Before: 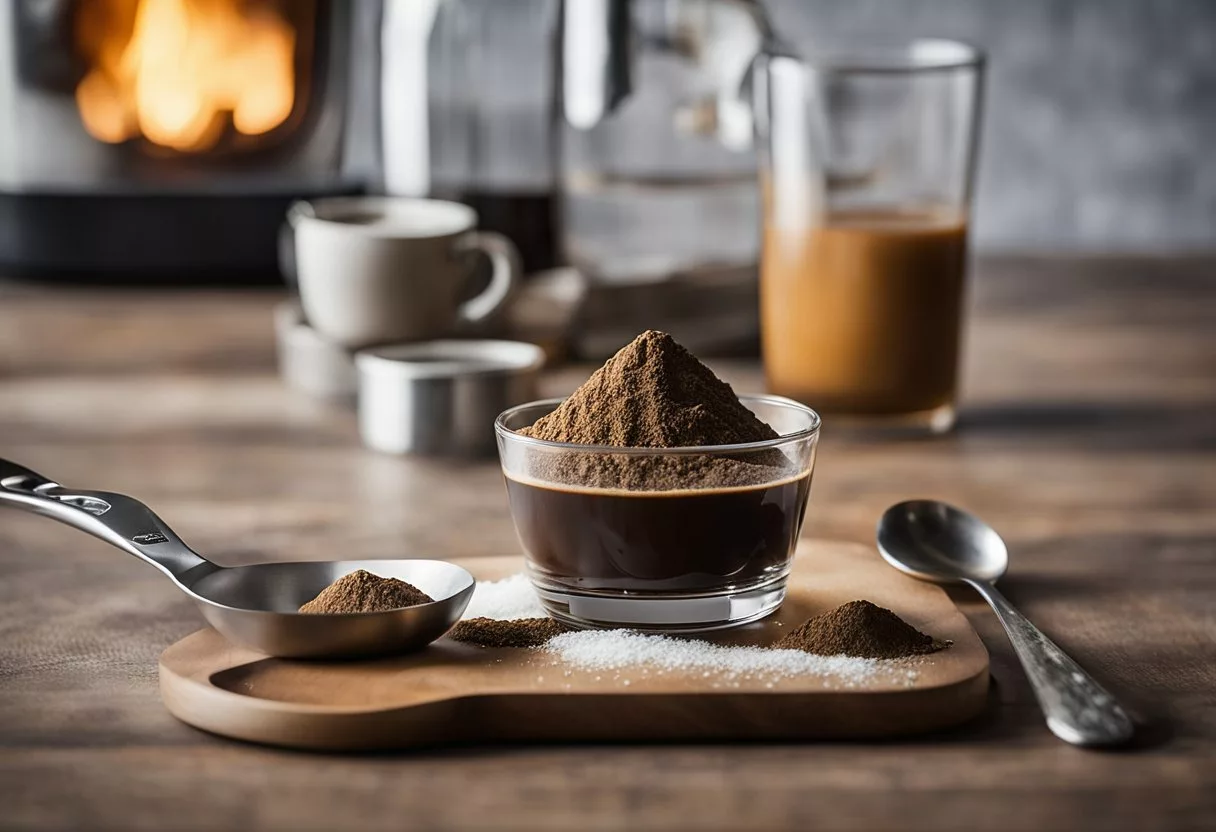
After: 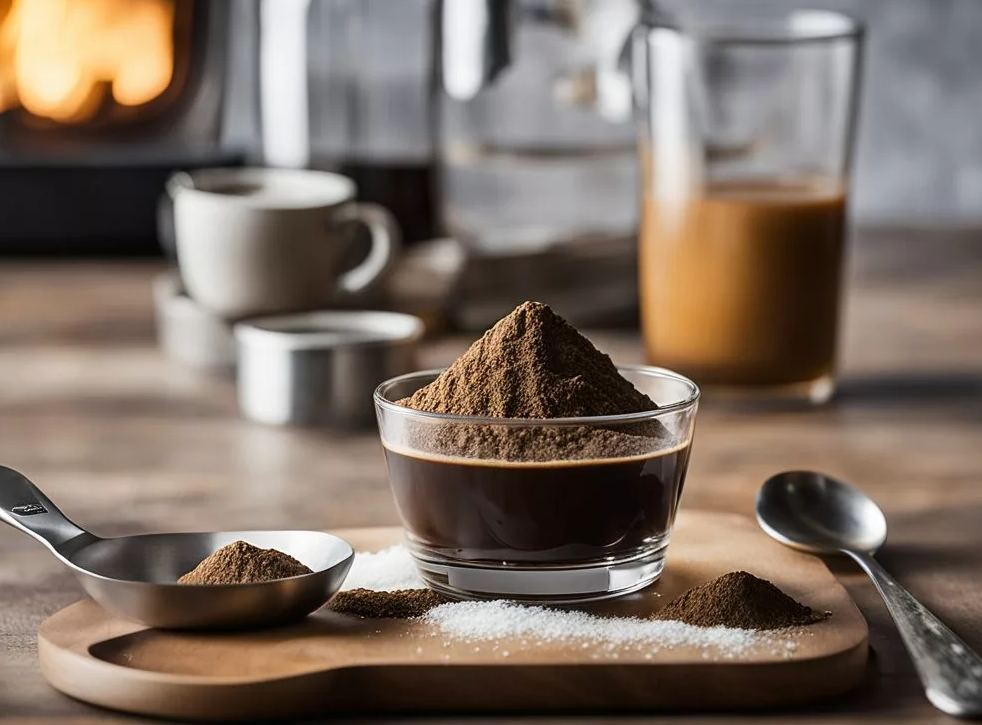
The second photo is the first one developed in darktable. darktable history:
crop: left 9.959%, top 3.535%, right 9.243%, bottom 9.245%
contrast brightness saturation: contrast 0.071
